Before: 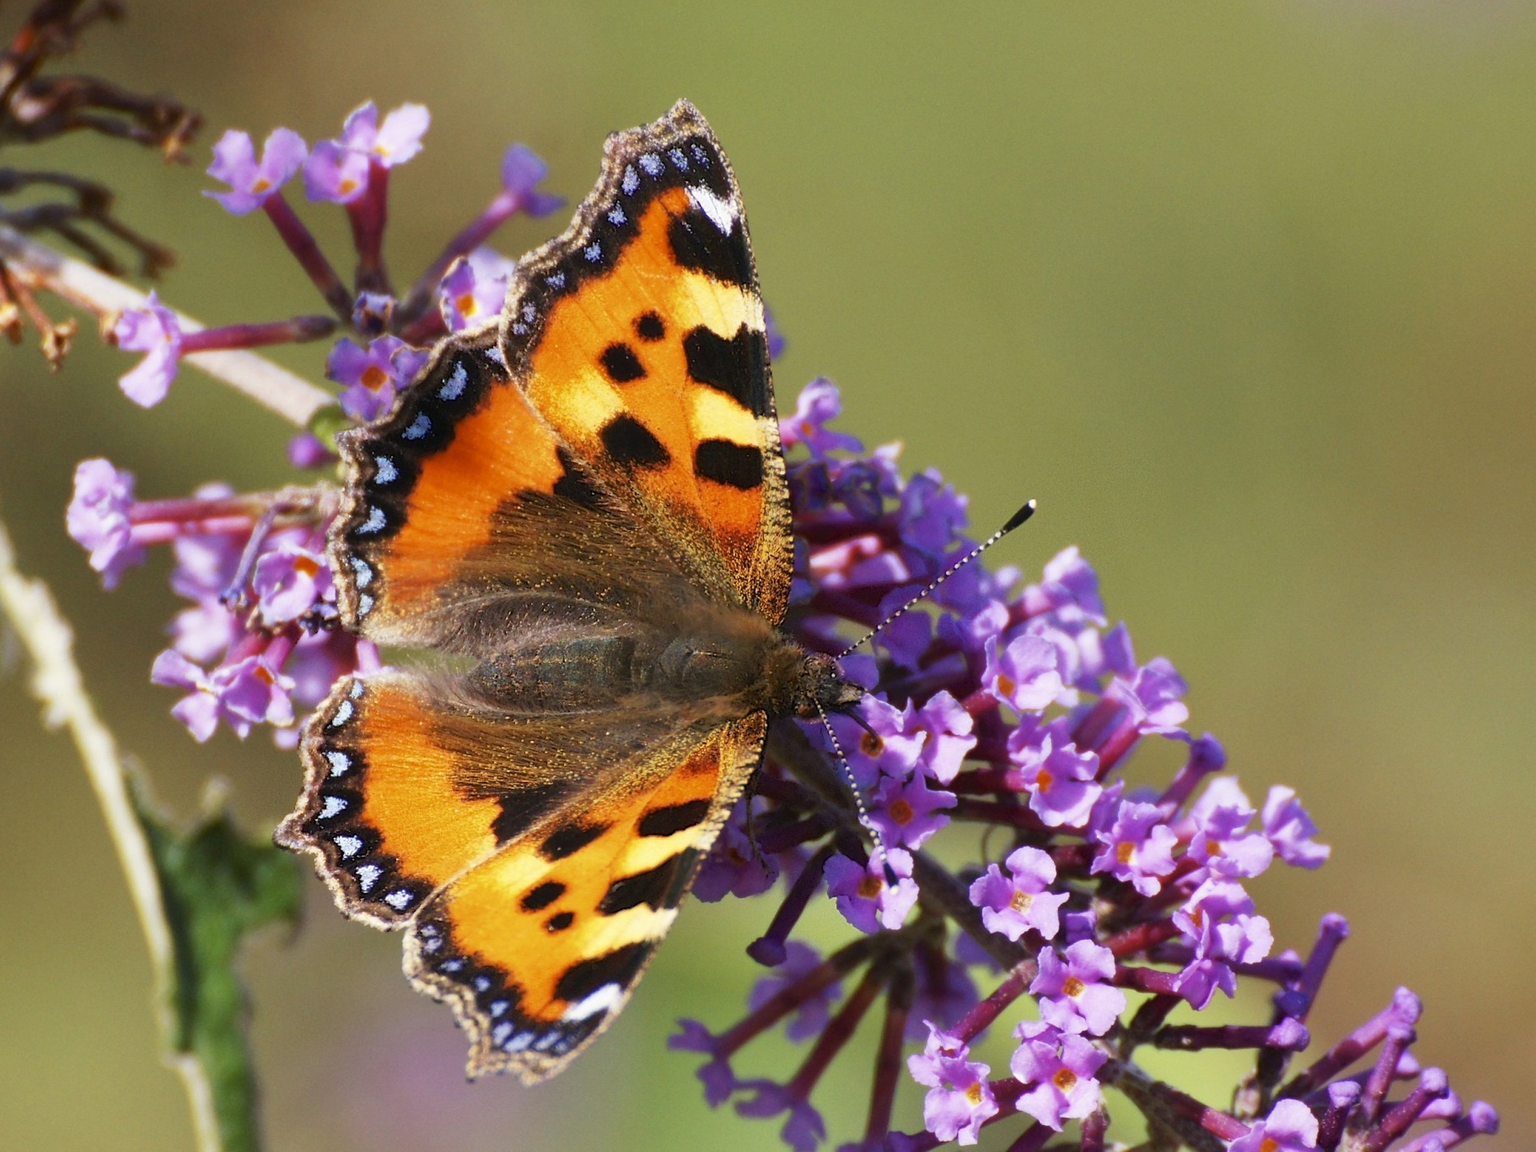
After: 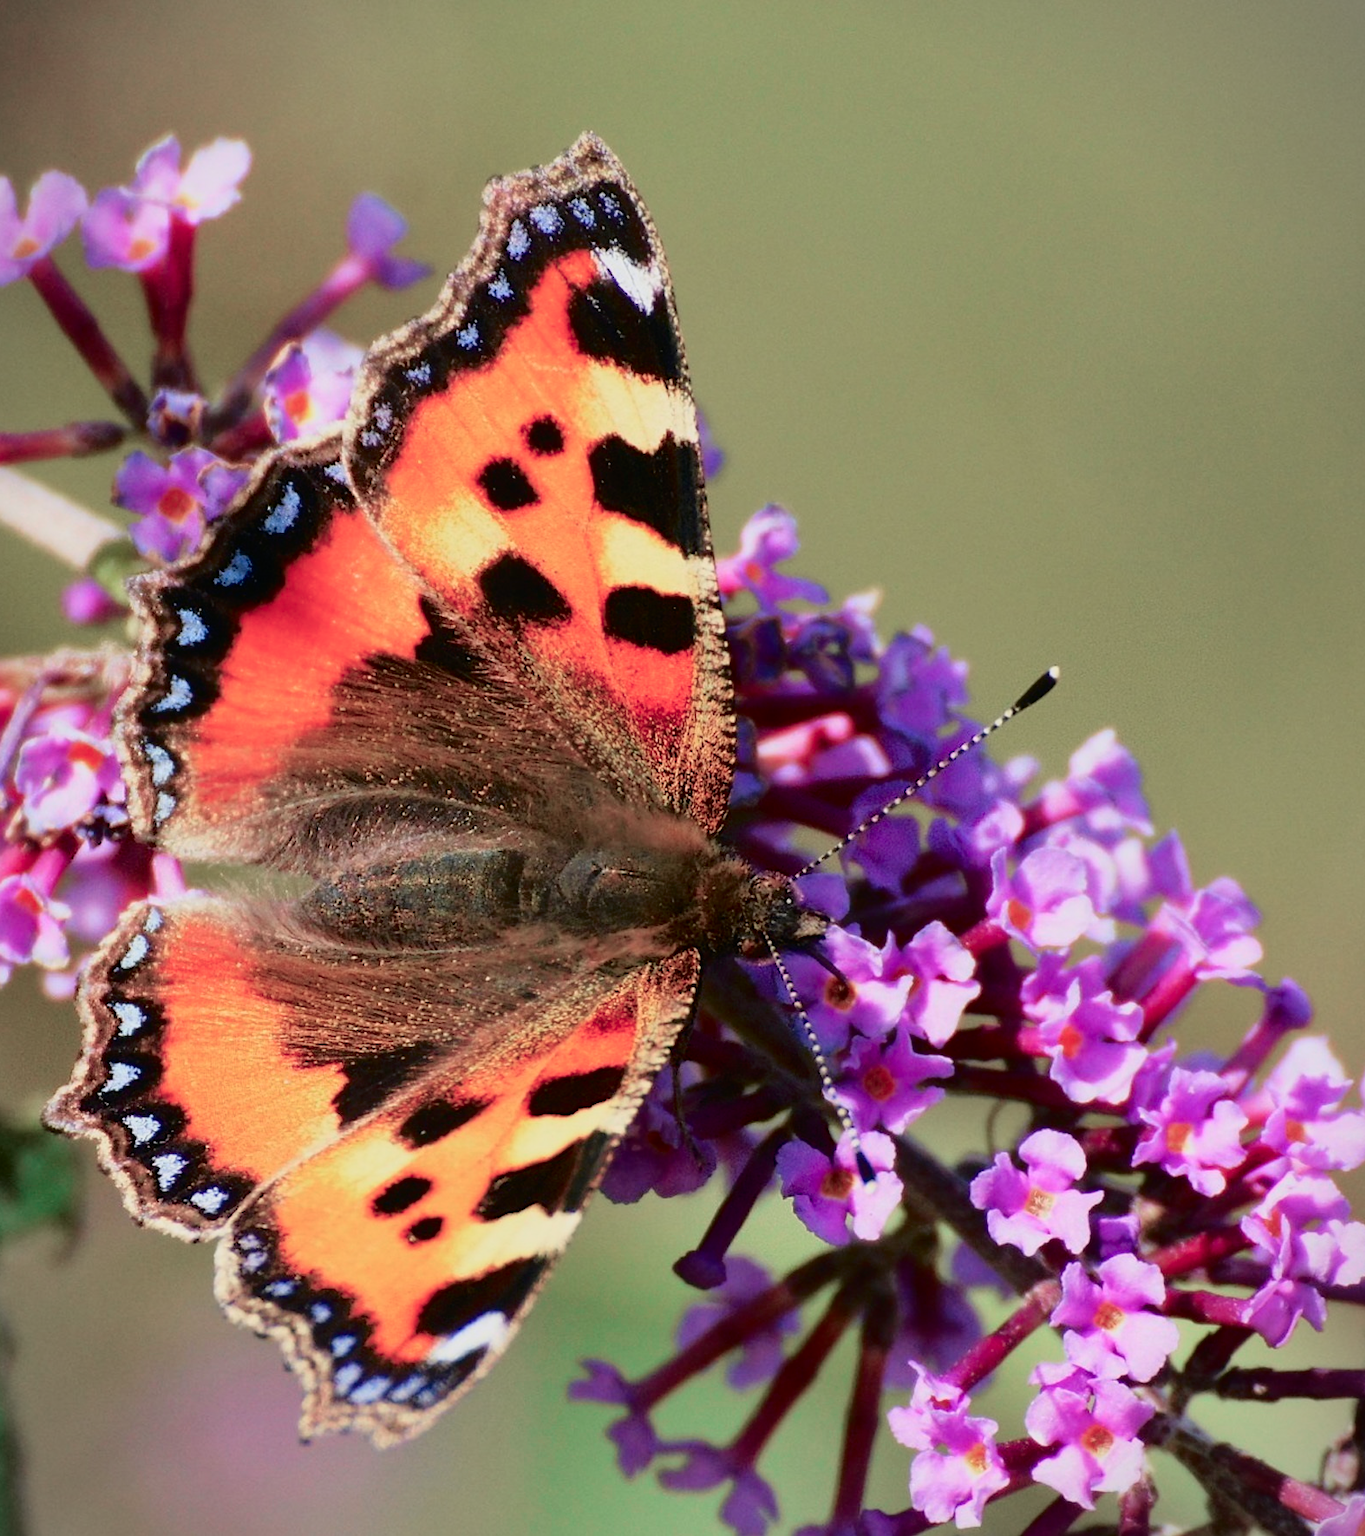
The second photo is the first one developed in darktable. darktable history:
vignetting: fall-off start 100%, fall-off radius 64.94%, automatic ratio true, unbound false
crop and rotate: left 15.754%, right 17.579%
tone curve: curves: ch0 [(0, 0.009) (0.105, 0.054) (0.195, 0.132) (0.289, 0.278) (0.384, 0.391) (0.513, 0.53) (0.66, 0.667) (0.895, 0.863) (1, 0.919)]; ch1 [(0, 0) (0.161, 0.092) (0.35, 0.33) (0.403, 0.395) (0.456, 0.469) (0.502, 0.499) (0.519, 0.514) (0.576, 0.584) (0.642, 0.658) (0.701, 0.742) (1, 0.942)]; ch2 [(0, 0) (0.371, 0.362) (0.437, 0.437) (0.501, 0.5) (0.53, 0.528) (0.569, 0.564) (0.619, 0.58) (0.883, 0.752) (1, 0.929)], color space Lab, independent channels, preserve colors none
